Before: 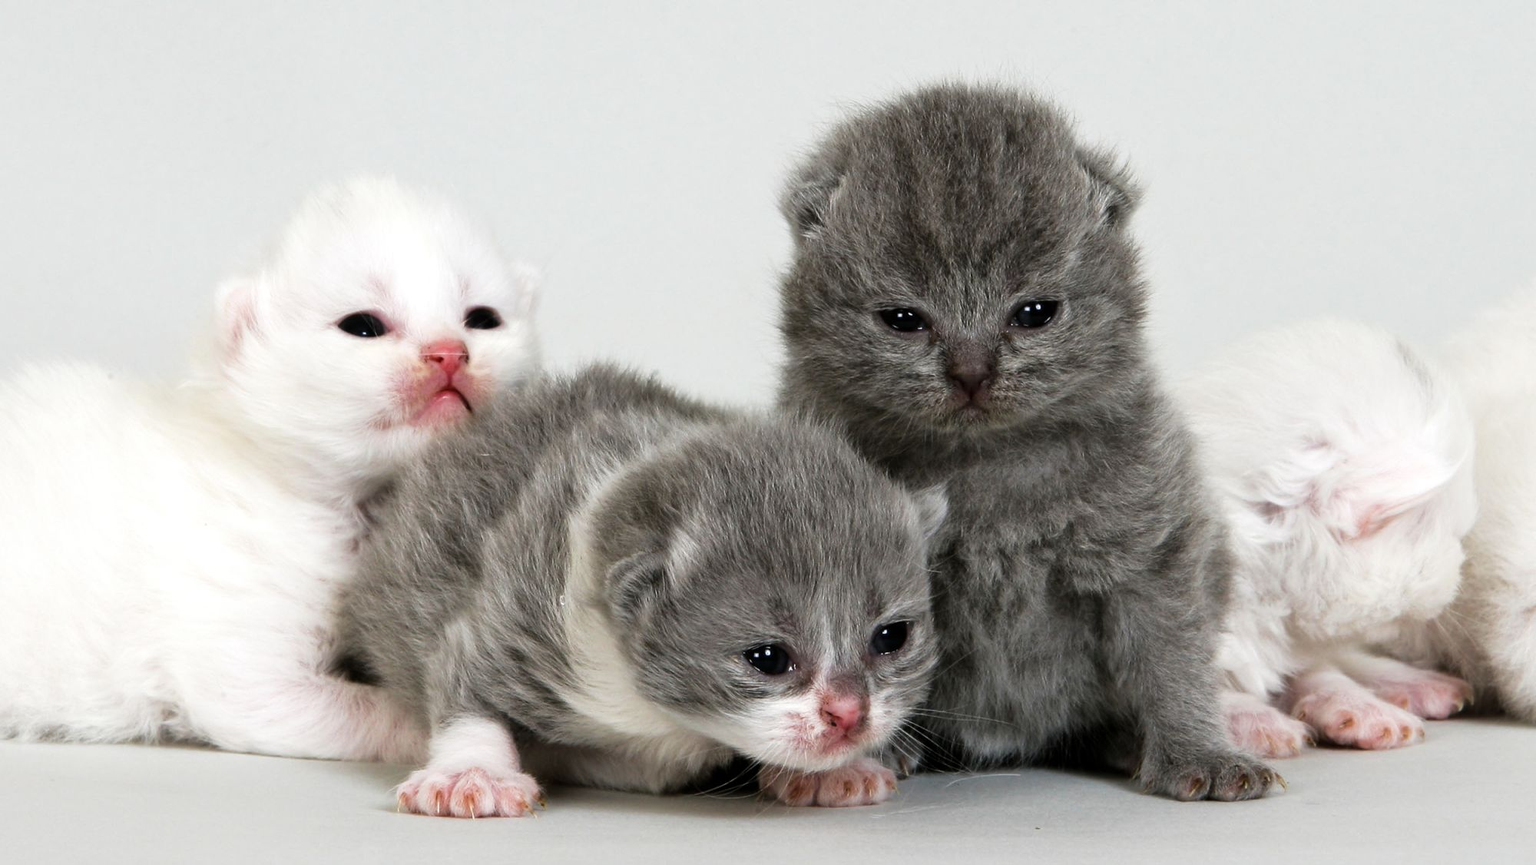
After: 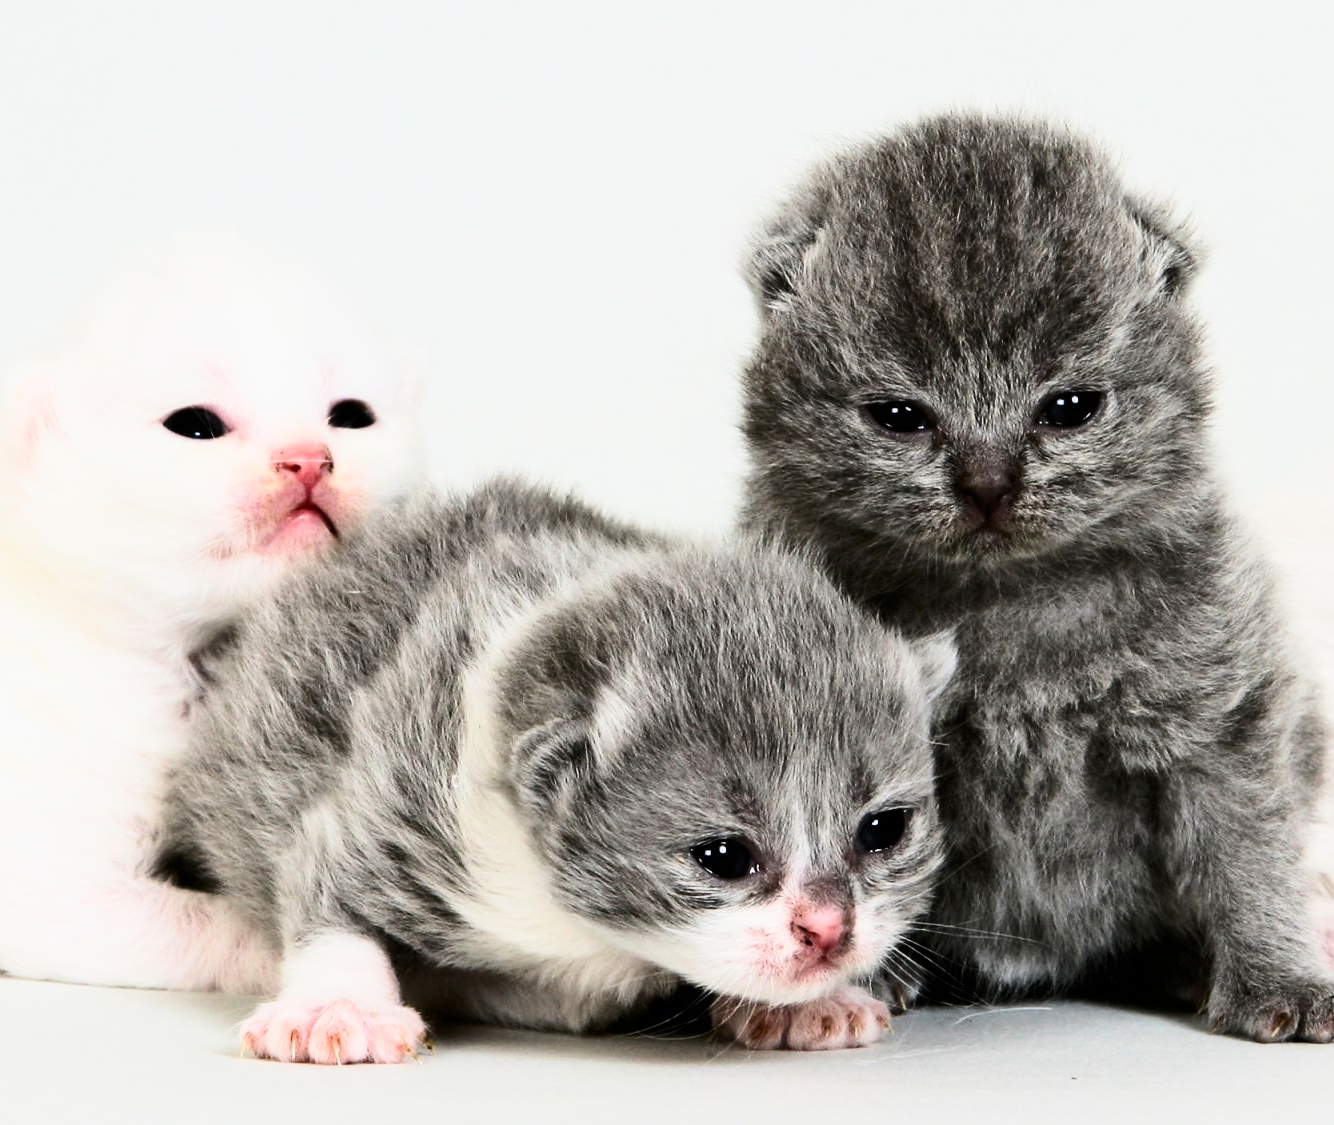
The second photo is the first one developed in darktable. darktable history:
exposure: exposure 0.371 EV, compensate highlight preservation false
crop and rotate: left 13.855%, right 19.443%
contrast brightness saturation: contrast 0.371, brightness 0.096
filmic rgb: black relative exposure -8 EV, white relative exposure 3.86 EV, hardness 4.3, color science v6 (2022)
